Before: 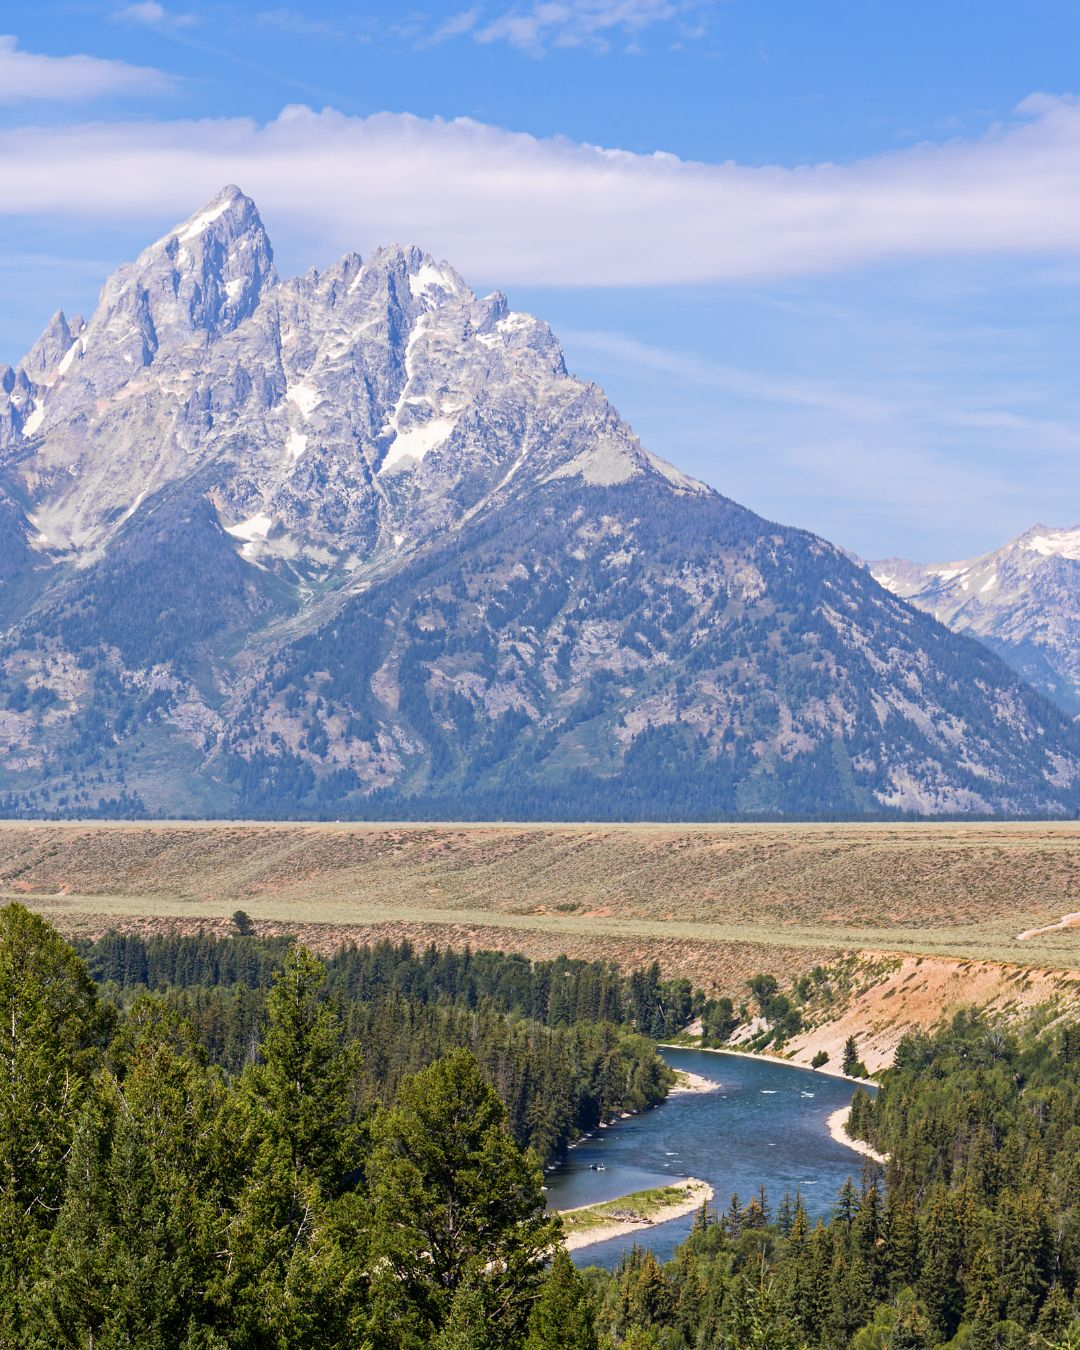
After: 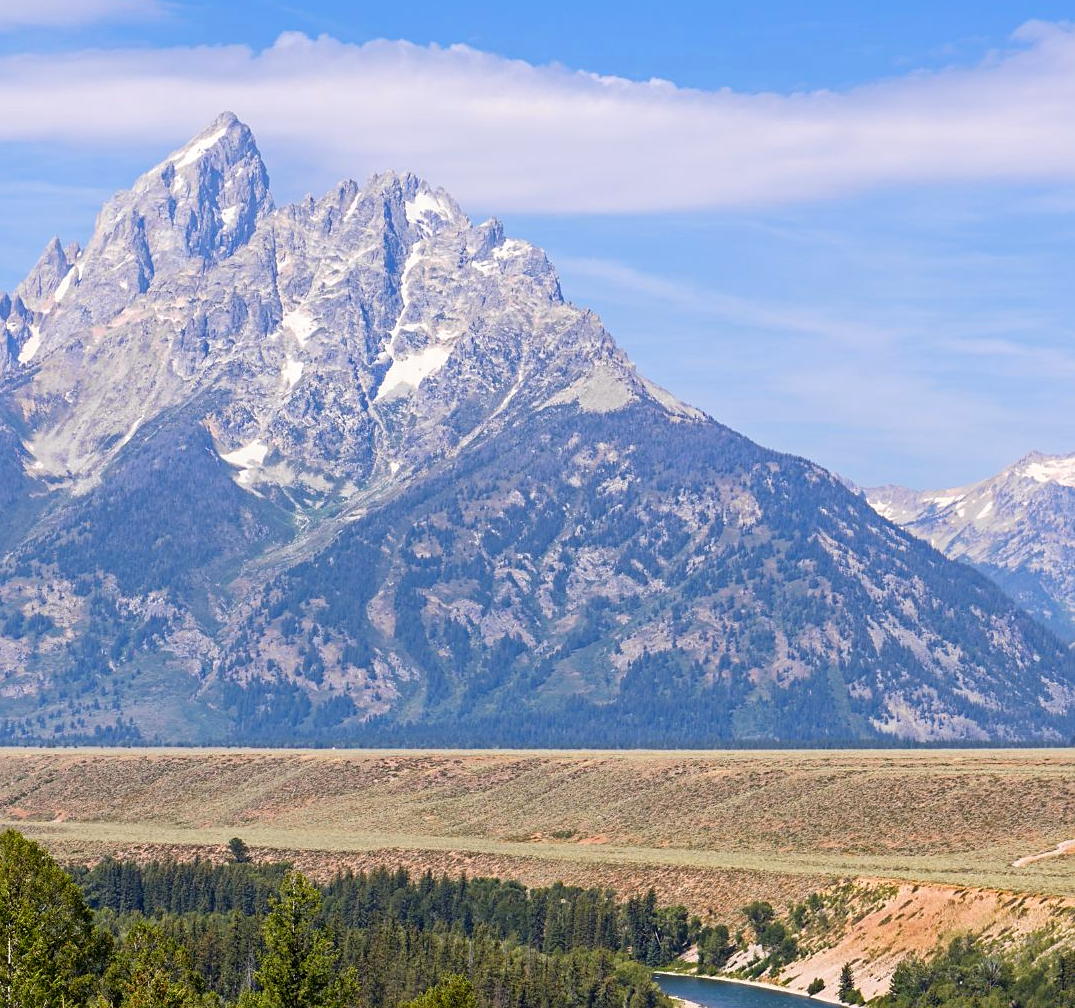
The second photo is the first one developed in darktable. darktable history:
color correction: saturation 1.11
crop: left 0.387%, top 5.469%, bottom 19.809%
sharpen: amount 0.2
